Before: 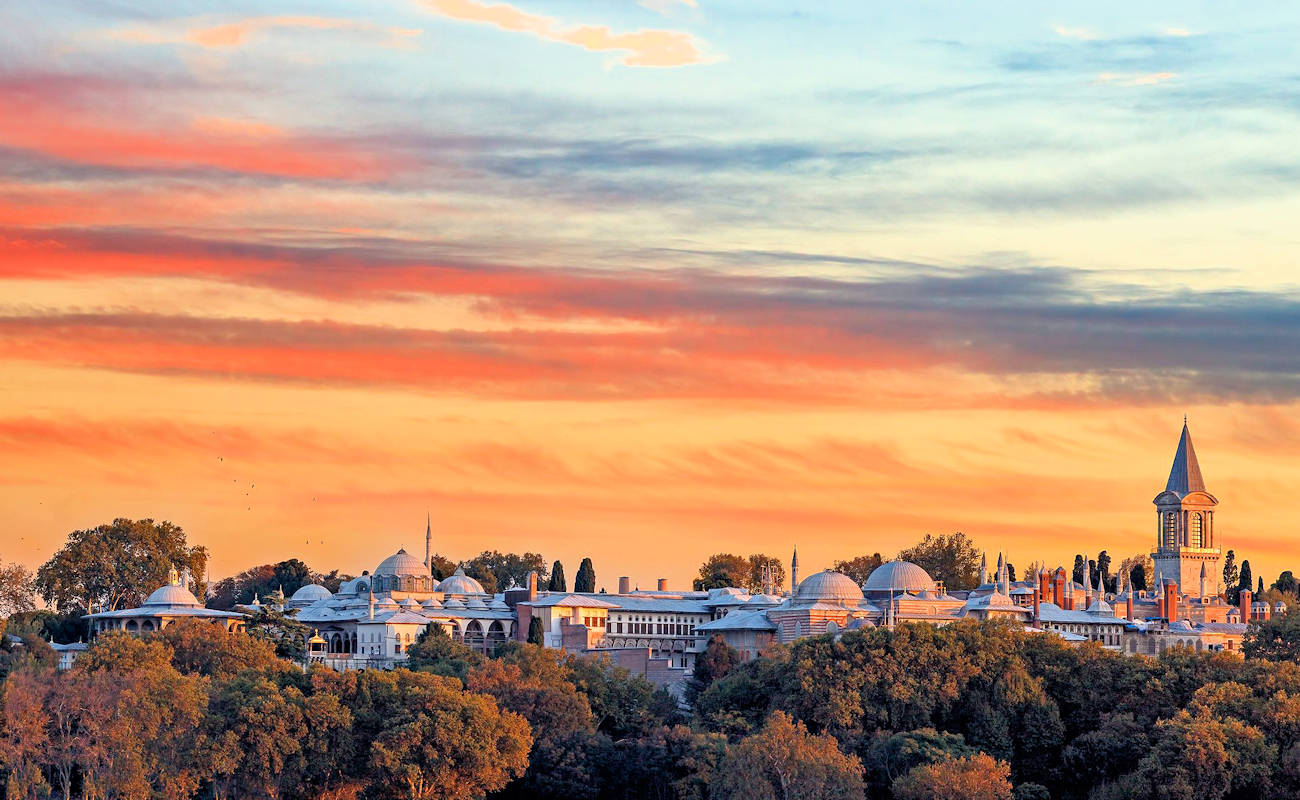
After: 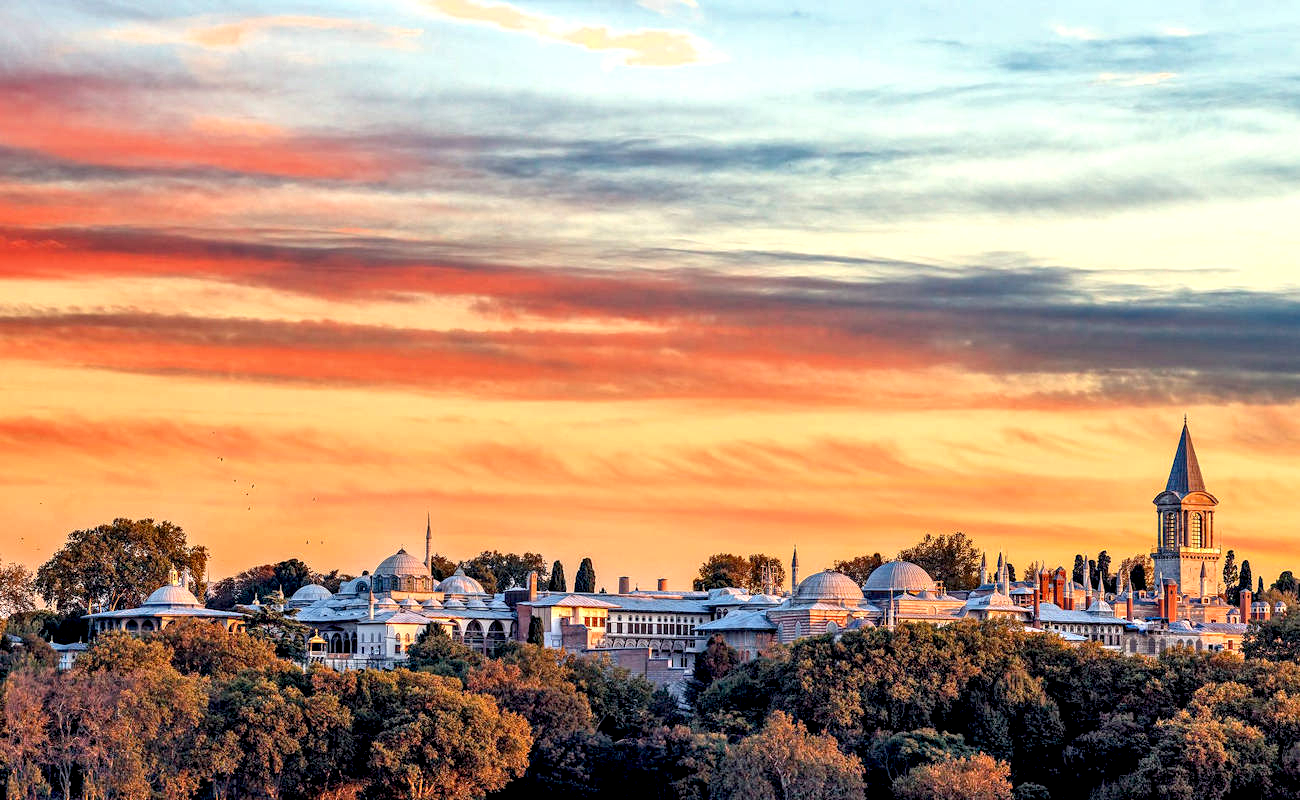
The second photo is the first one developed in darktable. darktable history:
local contrast: highlights 60%, shadows 60%, detail 160%
exposure: black level correction 0.007, exposure 0.093 EV, compensate highlight preservation false
